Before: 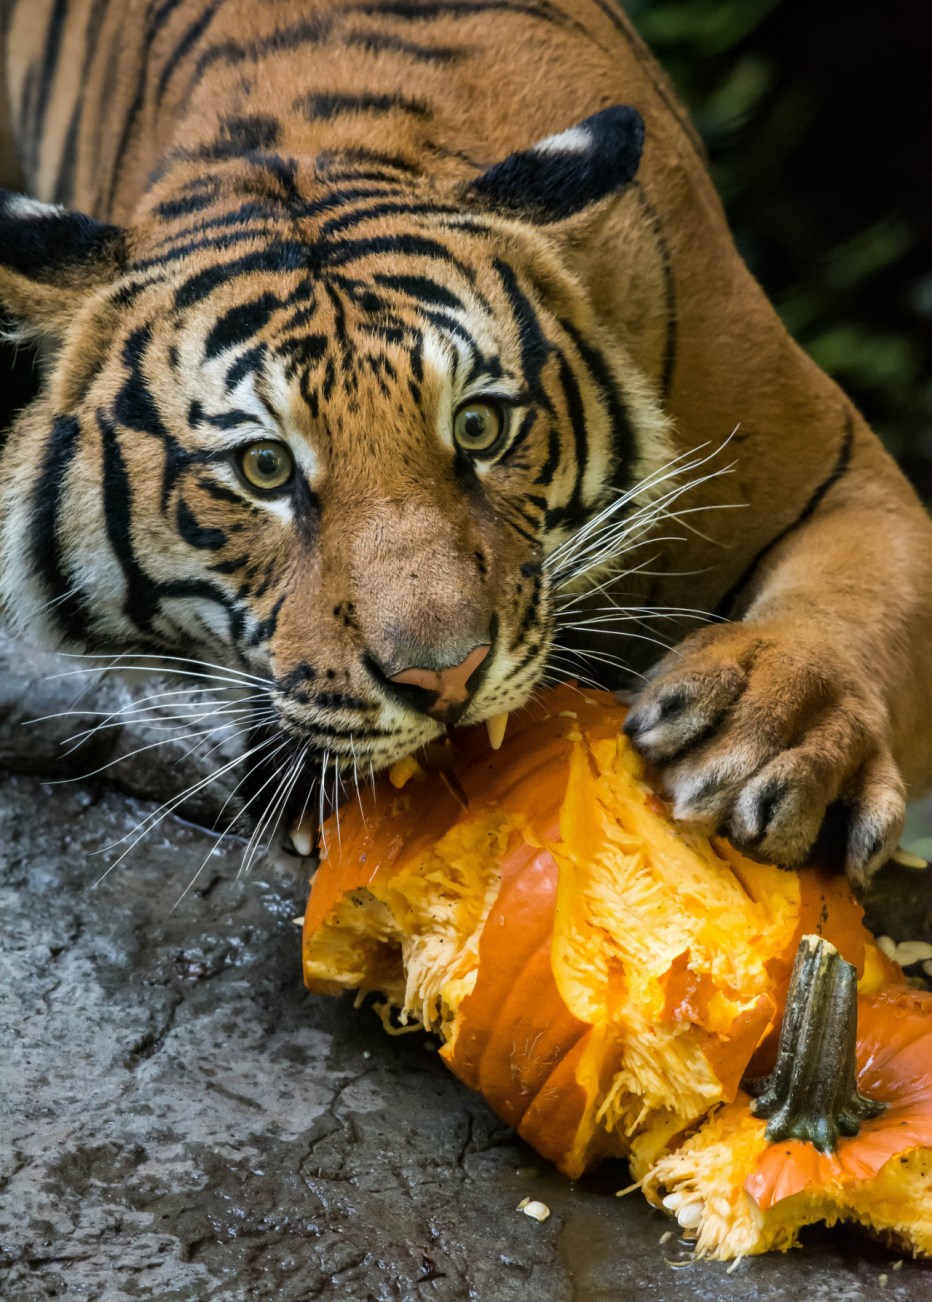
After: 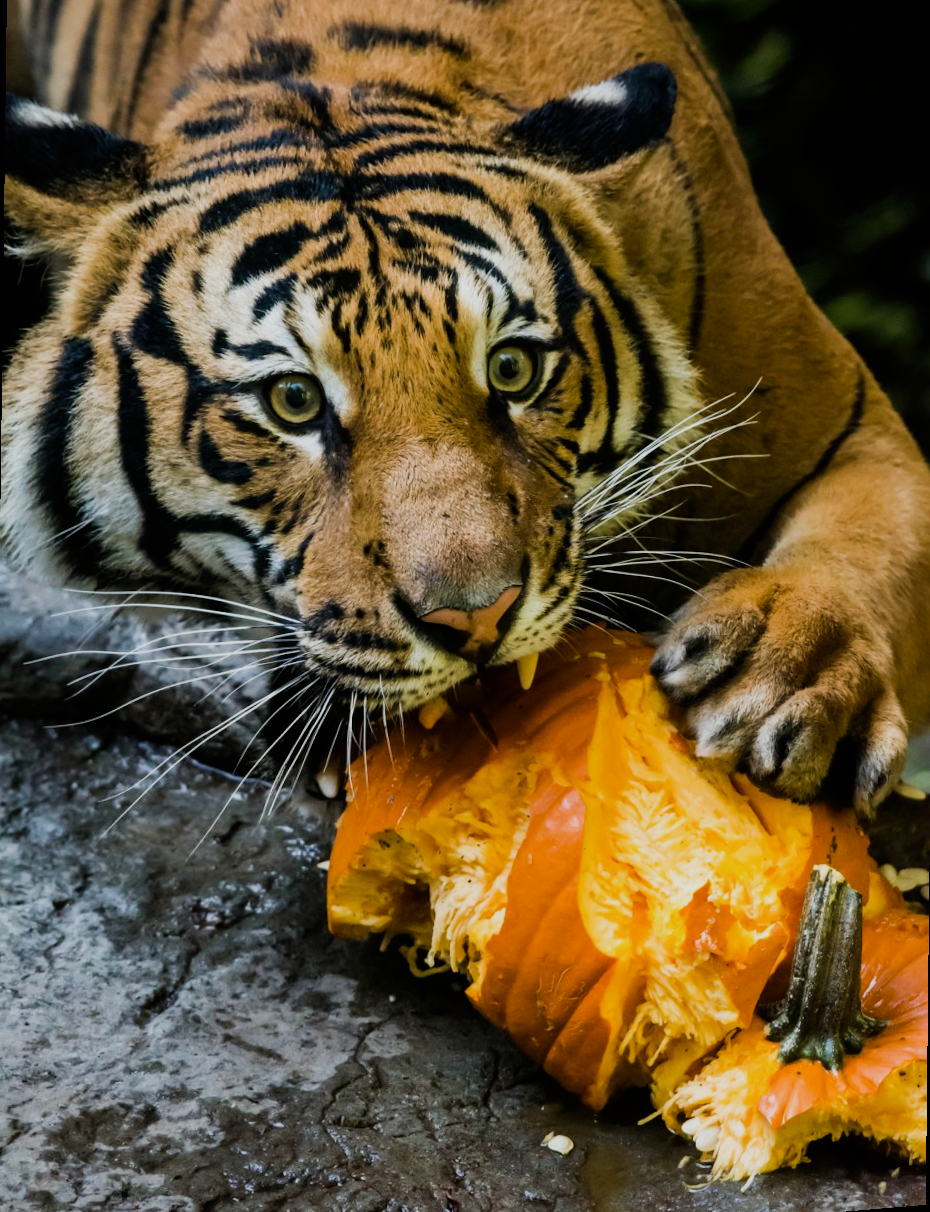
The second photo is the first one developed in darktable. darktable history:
sigmoid: on, module defaults
rotate and perspective: rotation 0.679°, lens shift (horizontal) 0.136, crop left 0.009, crop right 0.991, crop top 0.078, crop bottom 0.95
